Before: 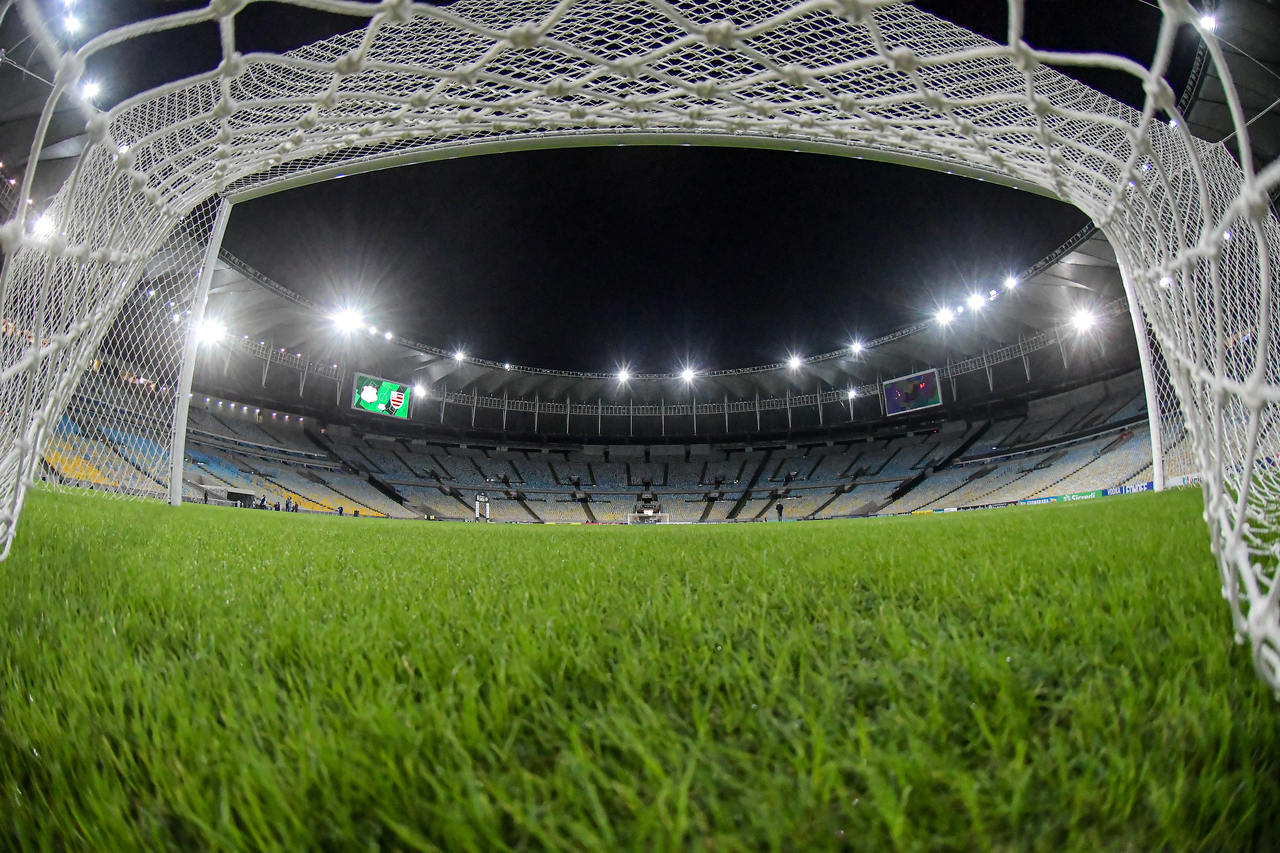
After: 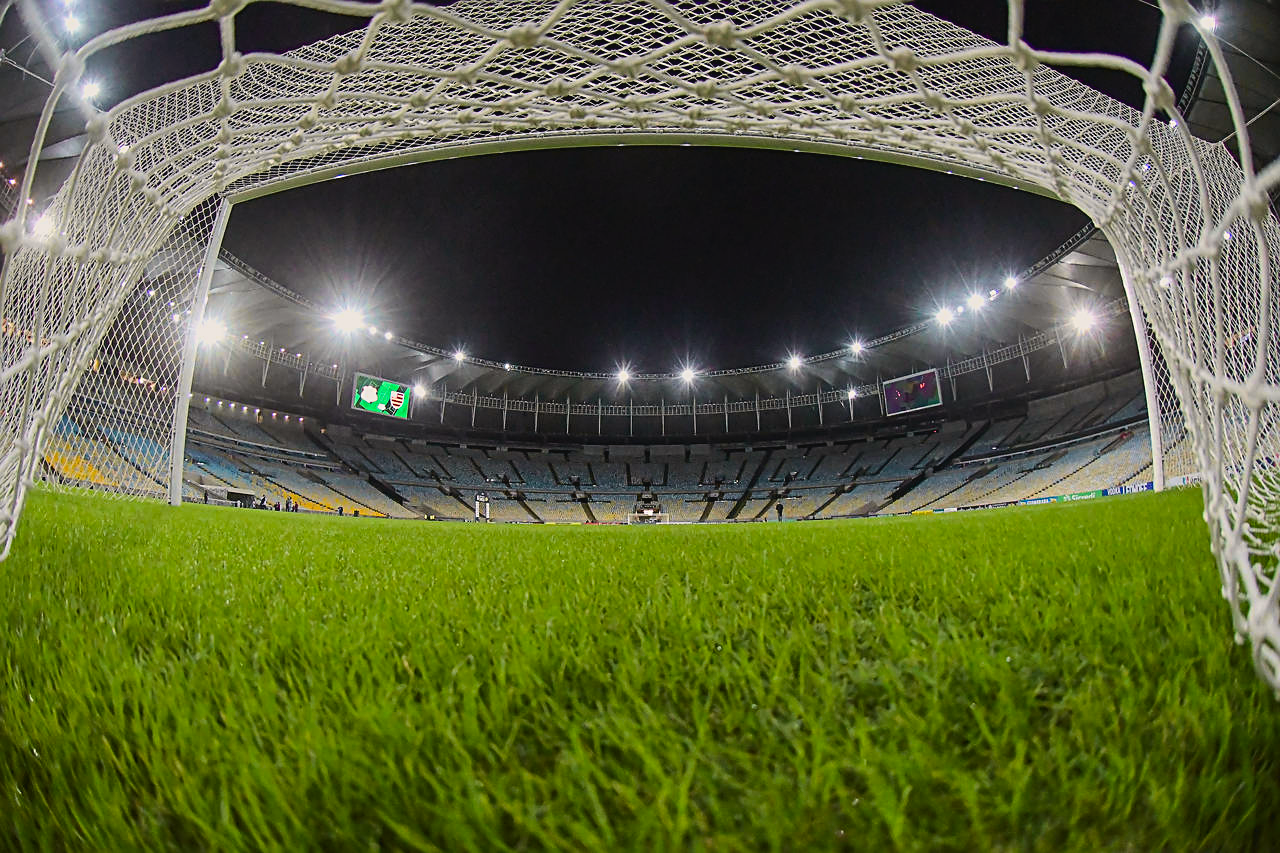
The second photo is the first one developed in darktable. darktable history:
sharpen: on, module defaults
tone curve: curves: ch0 [(0, 0.014) (0.036, 0.047) (0.15, 0.156) (0.27, 0.258) (0.511, 0.506) (0.761, 0.741) (1, 0.919)]; ch1 [(0, 0) (0.179, 0.173) (0.322, 0.32) (0.429, 0.431) (0.502, 0.5) (0.519, 0.522) (0.562, 0.575) (0.631, 0.65) (0.72, 0.692) (1, 1)]; ch2 [(0, 0) (0.29, 0.295) (0.404, 0.436) (0.497, 0.498) (0.533, 0.556) (0.599, 0.607) (0.696, 0.707) (1, 1)], color space Lab, independent channels, preserve colors none
color balance rgb: shadows lift › chroma 2%, shadows lift › hue 50°, power › hue 60°, highlights gain › chroma 1%, highlights gain › hue 60°, global offset › luminance 0.25%, global vibrance 30%
